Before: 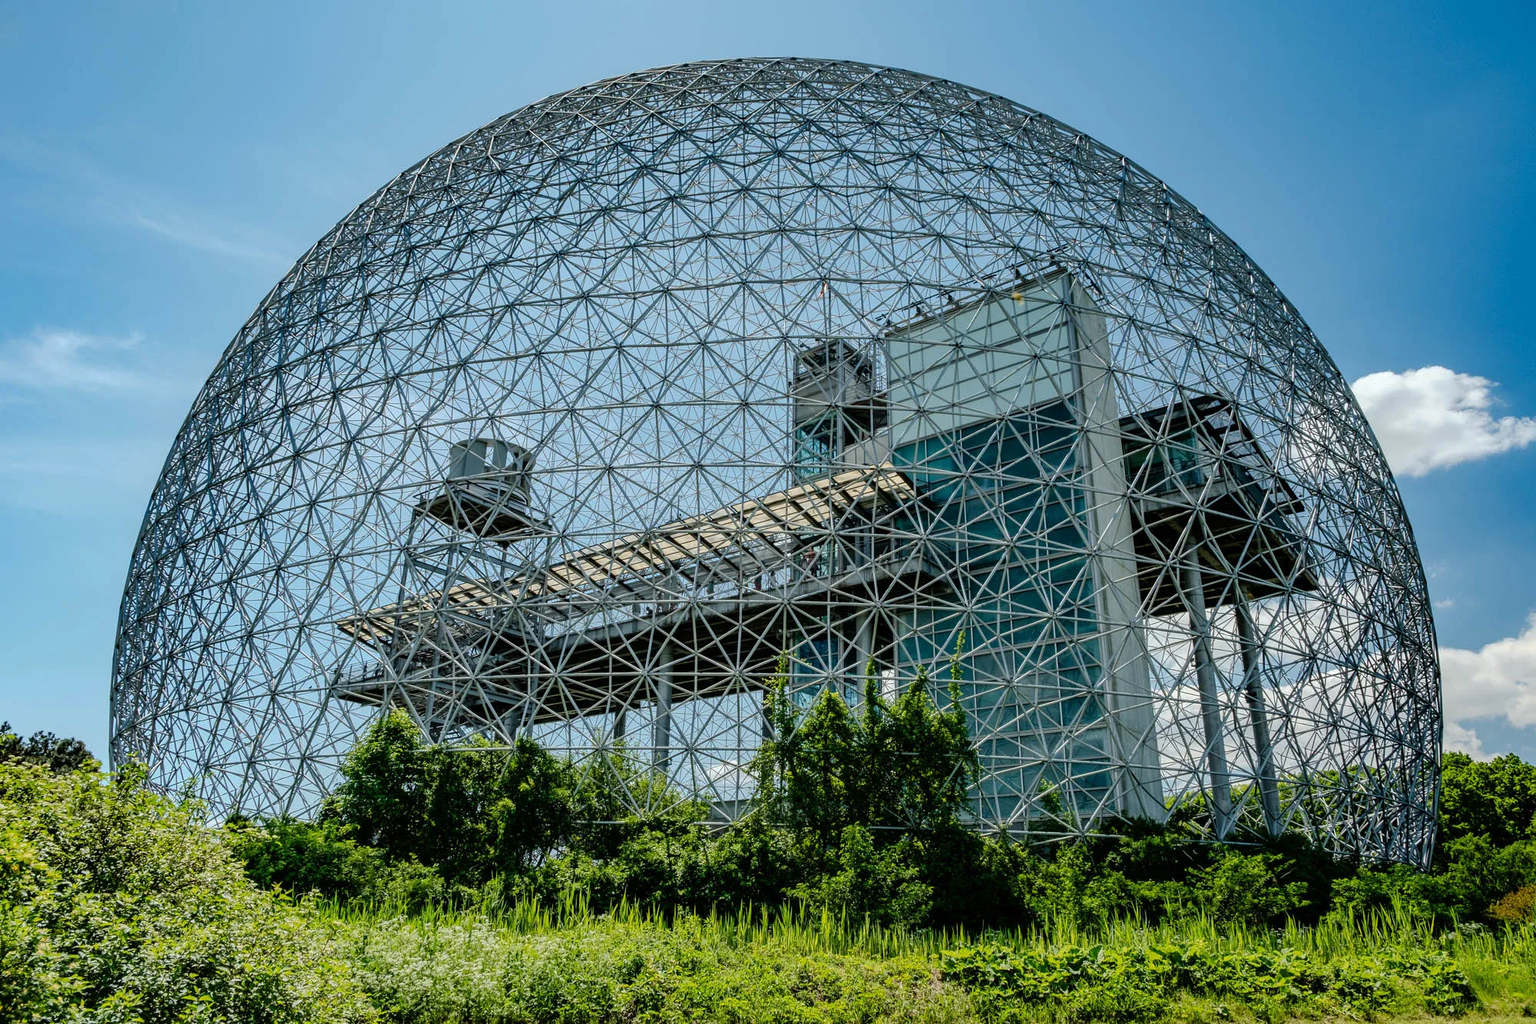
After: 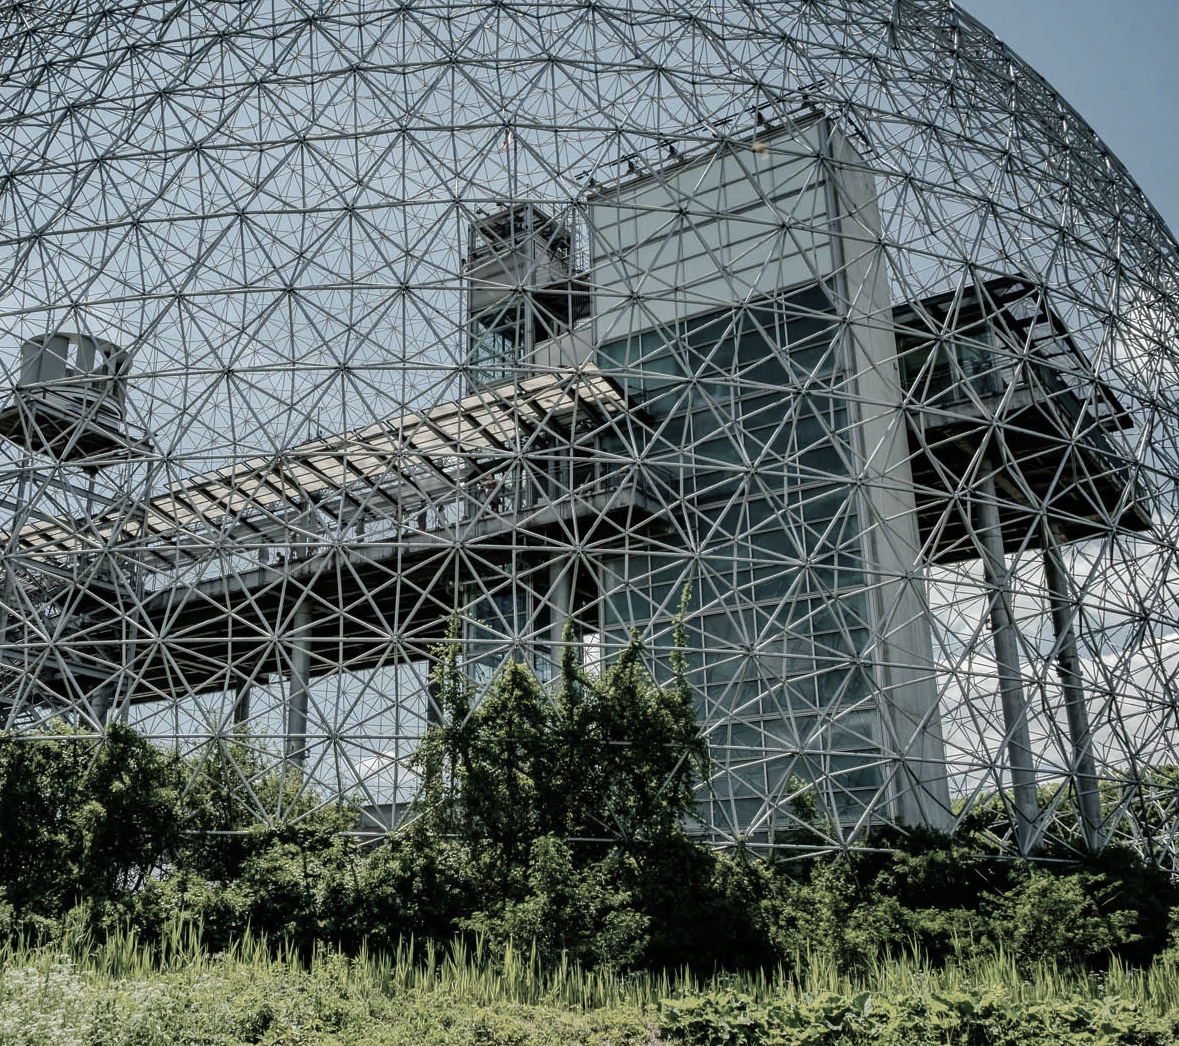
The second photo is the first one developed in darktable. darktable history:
color zones: curves: ch0 [(0, 0.6) (0.129, 0.508) (0.193, 0.483) (0.429, 0.5) (0.571, 0.5) (0.714, 0.5) (0.857, 0.5) (1, 0.6)]; ch1 [(0, 0.481) (0.112, 0.245) (0.213, 0.223) (0.429, 0.233) (0.571, 0.231) (0.683, 0.242) (0.857, 0.296) (1, 0.481)]
crop and rotate: left 28.256%, top 17.88%, right 12.751%, bottom 3.619%
